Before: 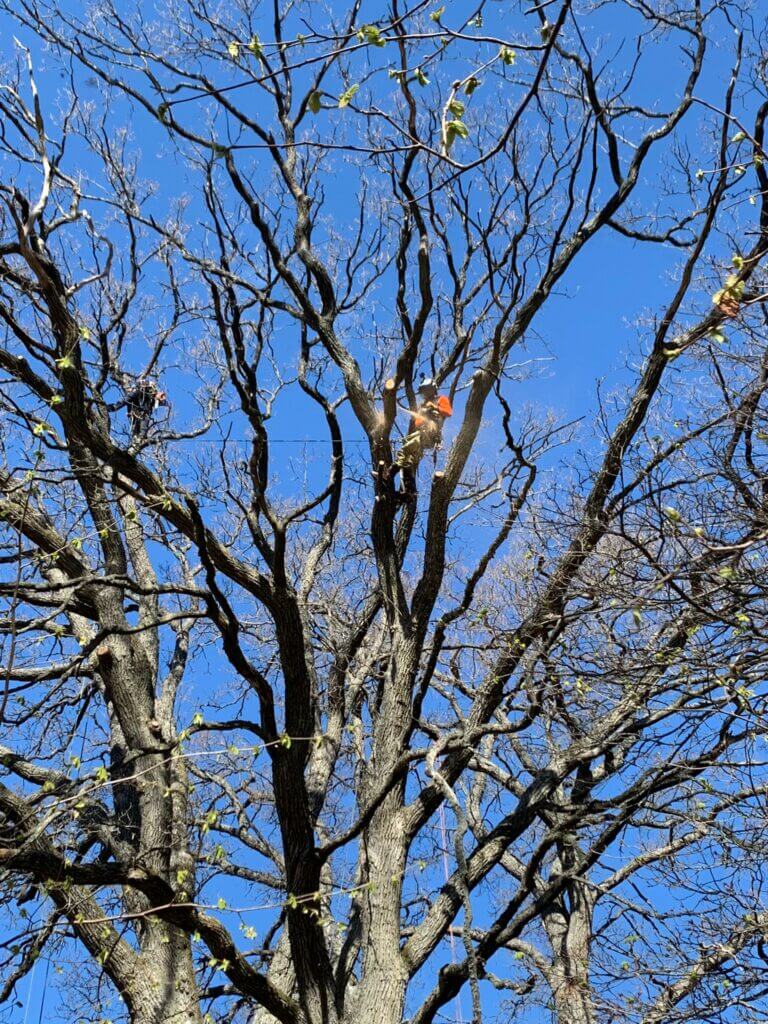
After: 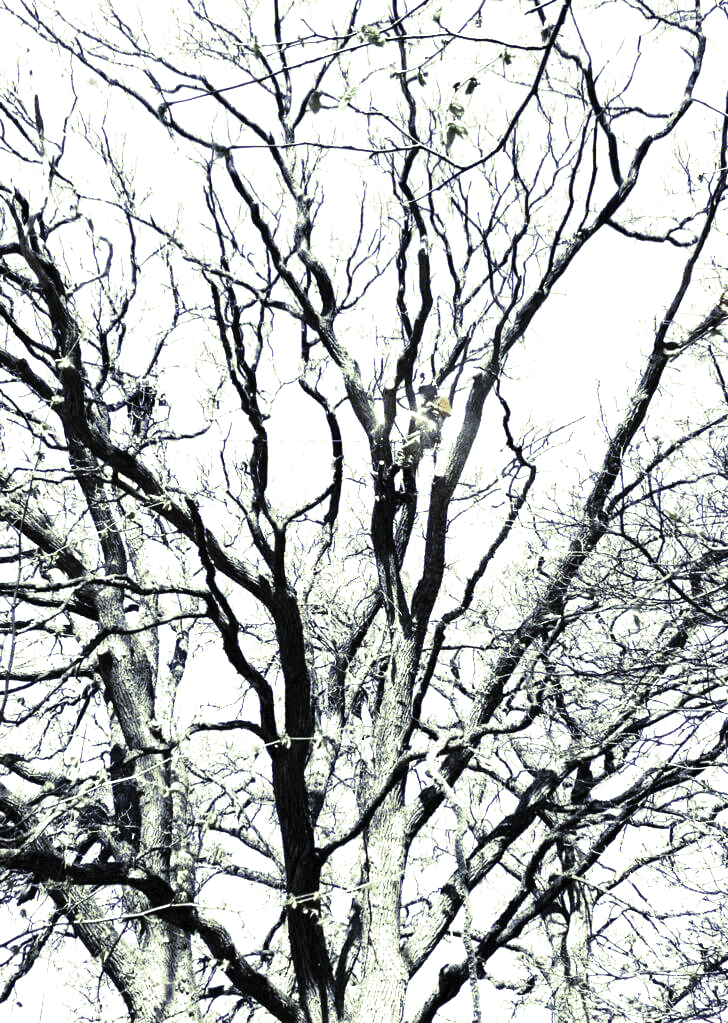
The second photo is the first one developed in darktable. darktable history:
crop and rotate: right 5.167%
tone equalizer: -8 EV -1.08 EV, -7 EV -1.01 EV, -6 EV -0.867 EV, -5 EV -0.578 EV, -3 EV 0.578 EV, -2 EV 0.867 EV, -1 EV 1.01 EV, +0 EV 1.08 EV, edges refinement/feathering 500, mask exposure compensation -1.57 EV, preserve details no
split-toning: shadows › hue 290.82°, shadows › saturation 0.34, highlights › saturation 0.38, balance 0, compress 50%
contrast brightness saturation: brightness 0.18, saturation -0.5
white balance: red 0.766, blue 1.537
